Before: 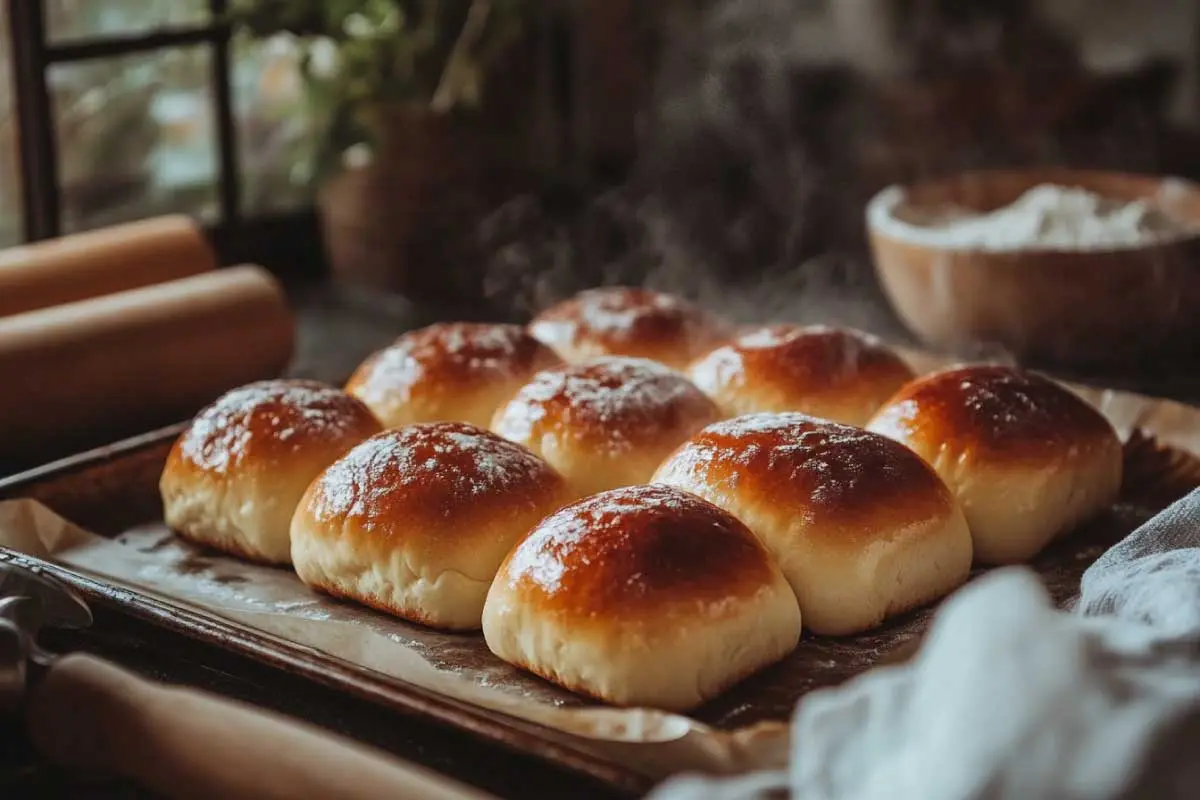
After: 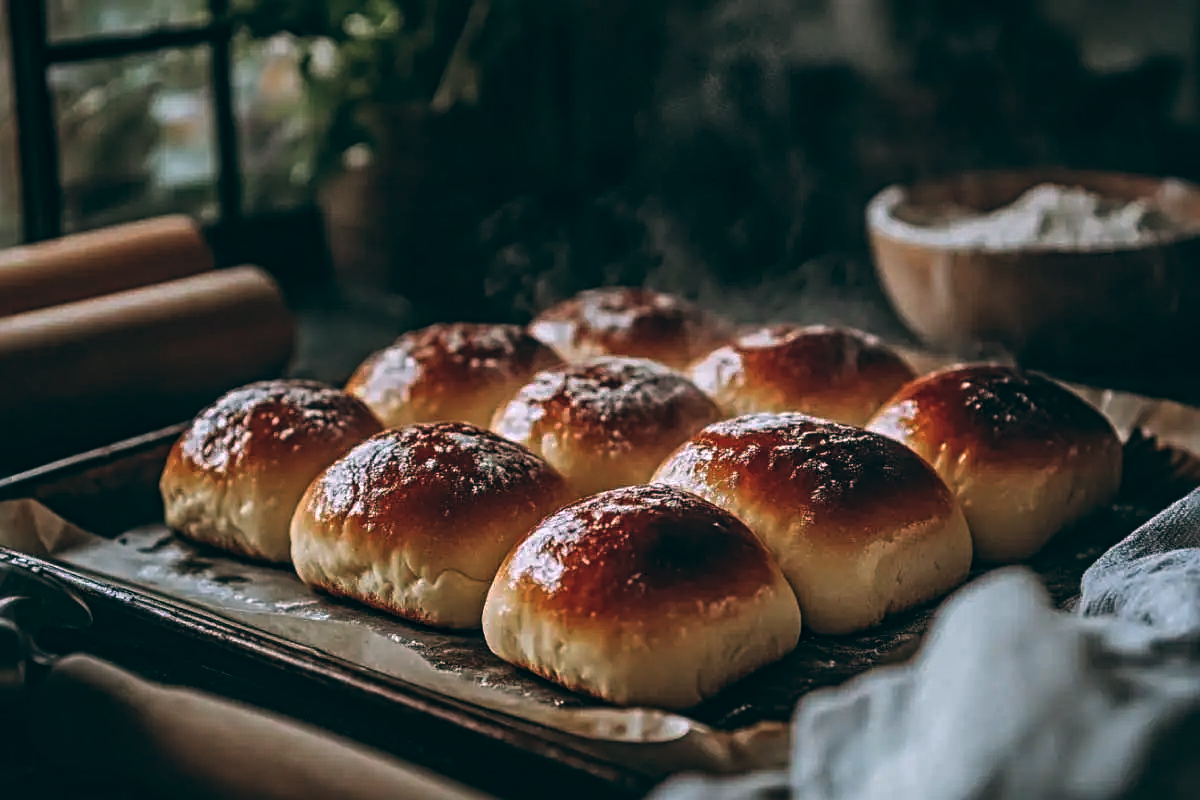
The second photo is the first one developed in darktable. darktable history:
sharpen: radius 4.883
local contrast: on, module defaults
color balance: lift [1.016, 0.983, 1, 1.017], gamma [0.78, 1.018, 1.043, 0.957], gain [0.786, 1.063, 0.937, 1.017], input saturation 118.26%, contrast 13.43%, contrast fulcrum 21.62%, output saturation 82.76%
